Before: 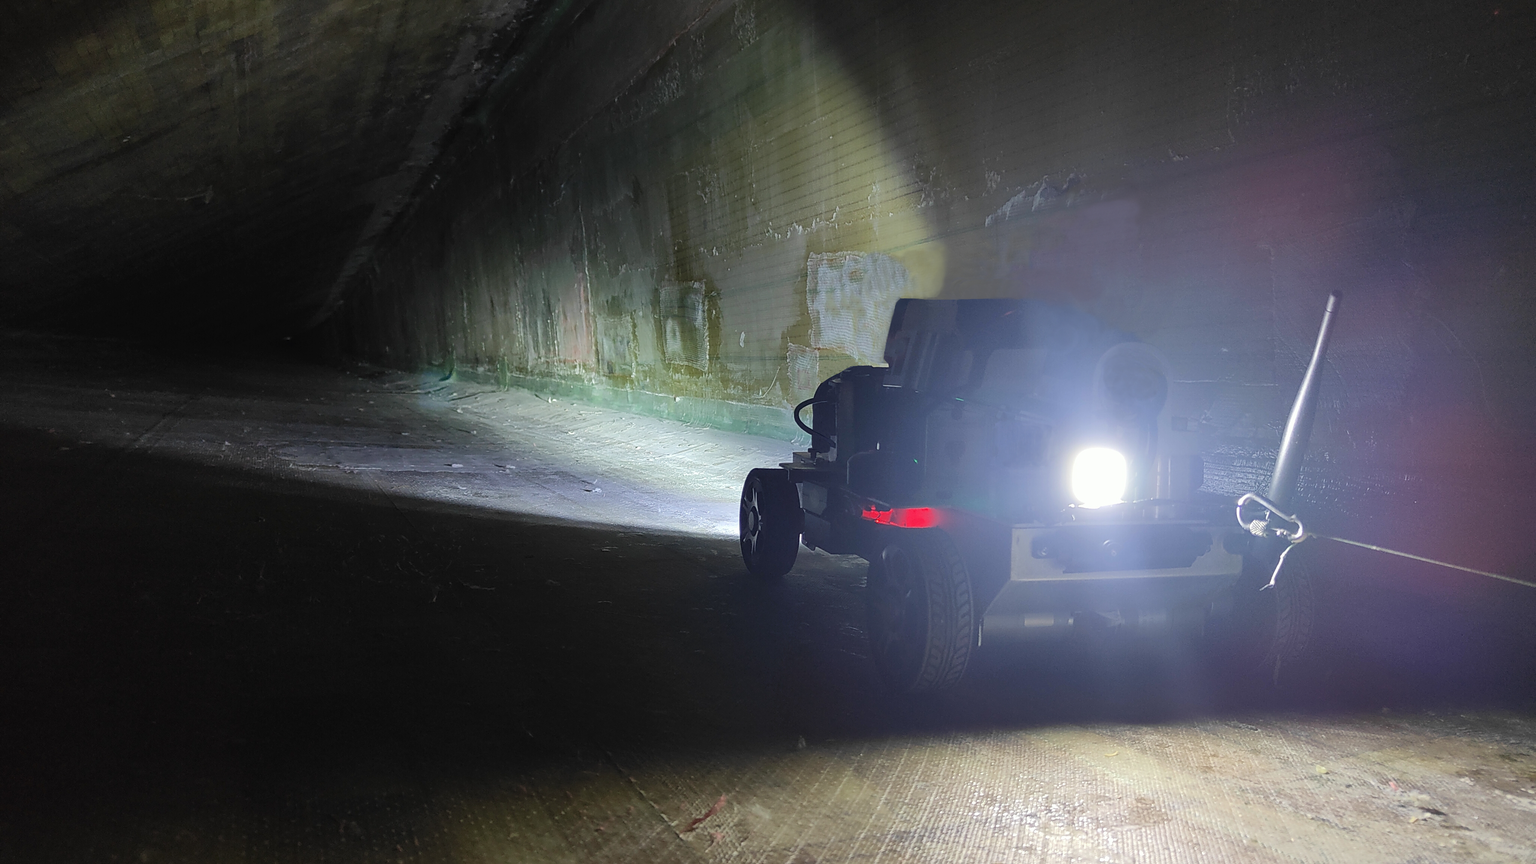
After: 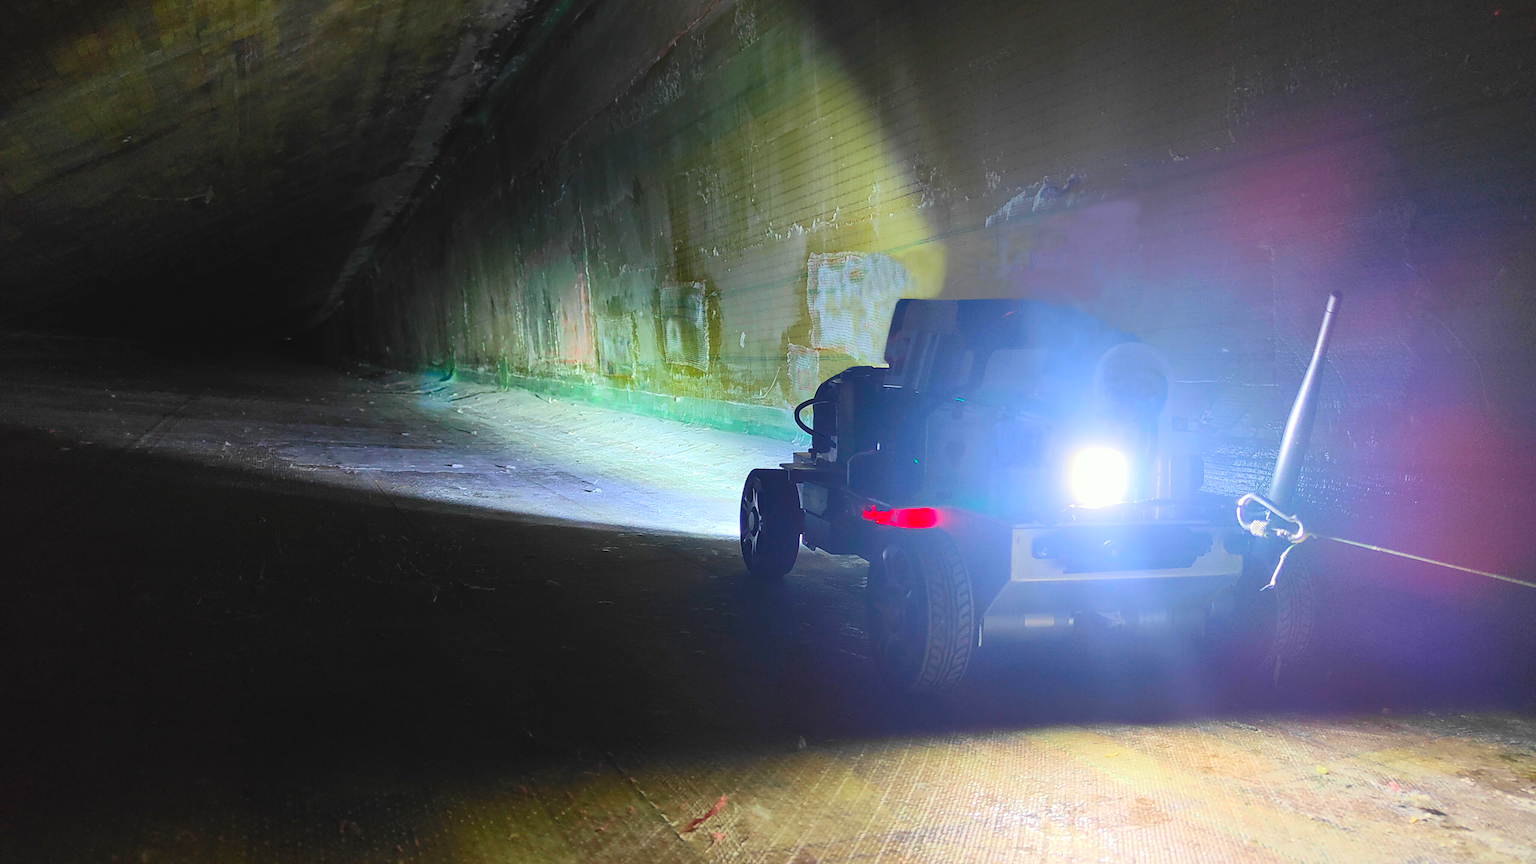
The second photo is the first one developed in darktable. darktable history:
contrast brightness saturation: contrast 0.2, brightness 0.2, saturation 0.8
white balance: red 1, blue 1
